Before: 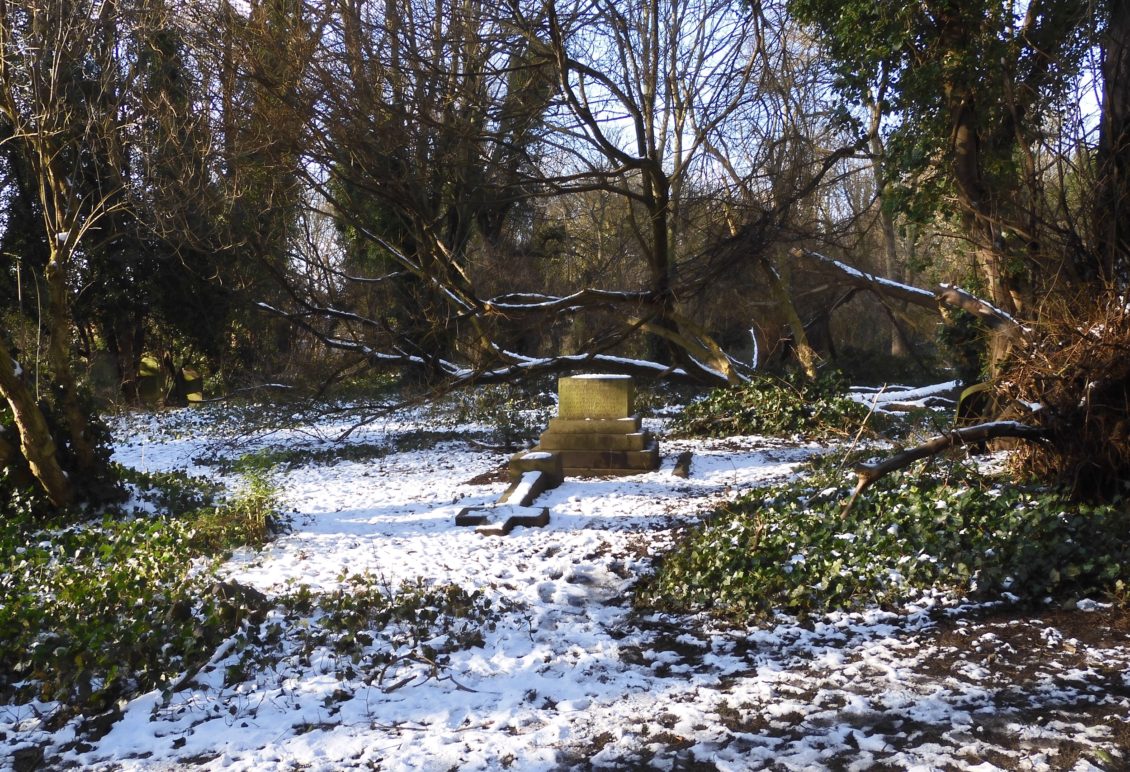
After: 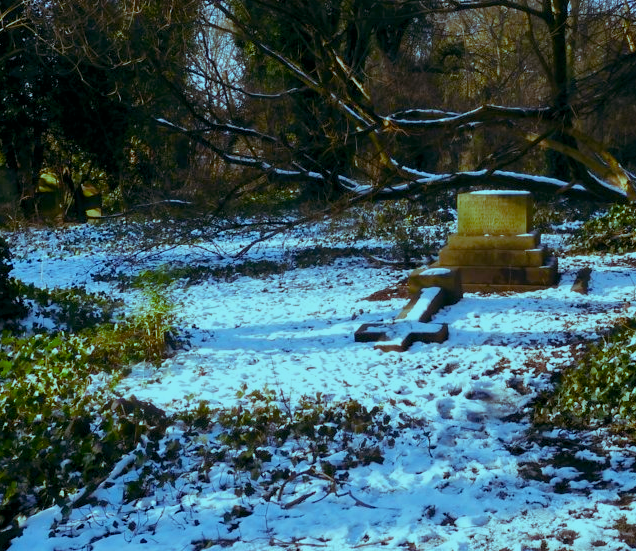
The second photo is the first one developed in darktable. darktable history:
color balance rgb: shadows lift › luminance -7.7%, shadows lift › chroma 2.13%, shadows lift › hue 165.27°, power › luminance -7.77%, power › chroma 1.34%, power › hue 330.55°, highlights gain › luminance -33.33%, highlights gain › chroma 5.68%, highlights gain › hue 217.2°, global offset › luminance -0.33%, global offset › chroma 0.11%, global offset › hue 165.27°, perceptual saturation grading › global saturation 27.72%, perceptual saturation grading › highlights -25%, perceptual saturation grading › mid-tones 25%, perceptual saturation grading › shadows 50%
crop: left 8.966%, top 23.852%, right 34.699%, bottom 4.703%
